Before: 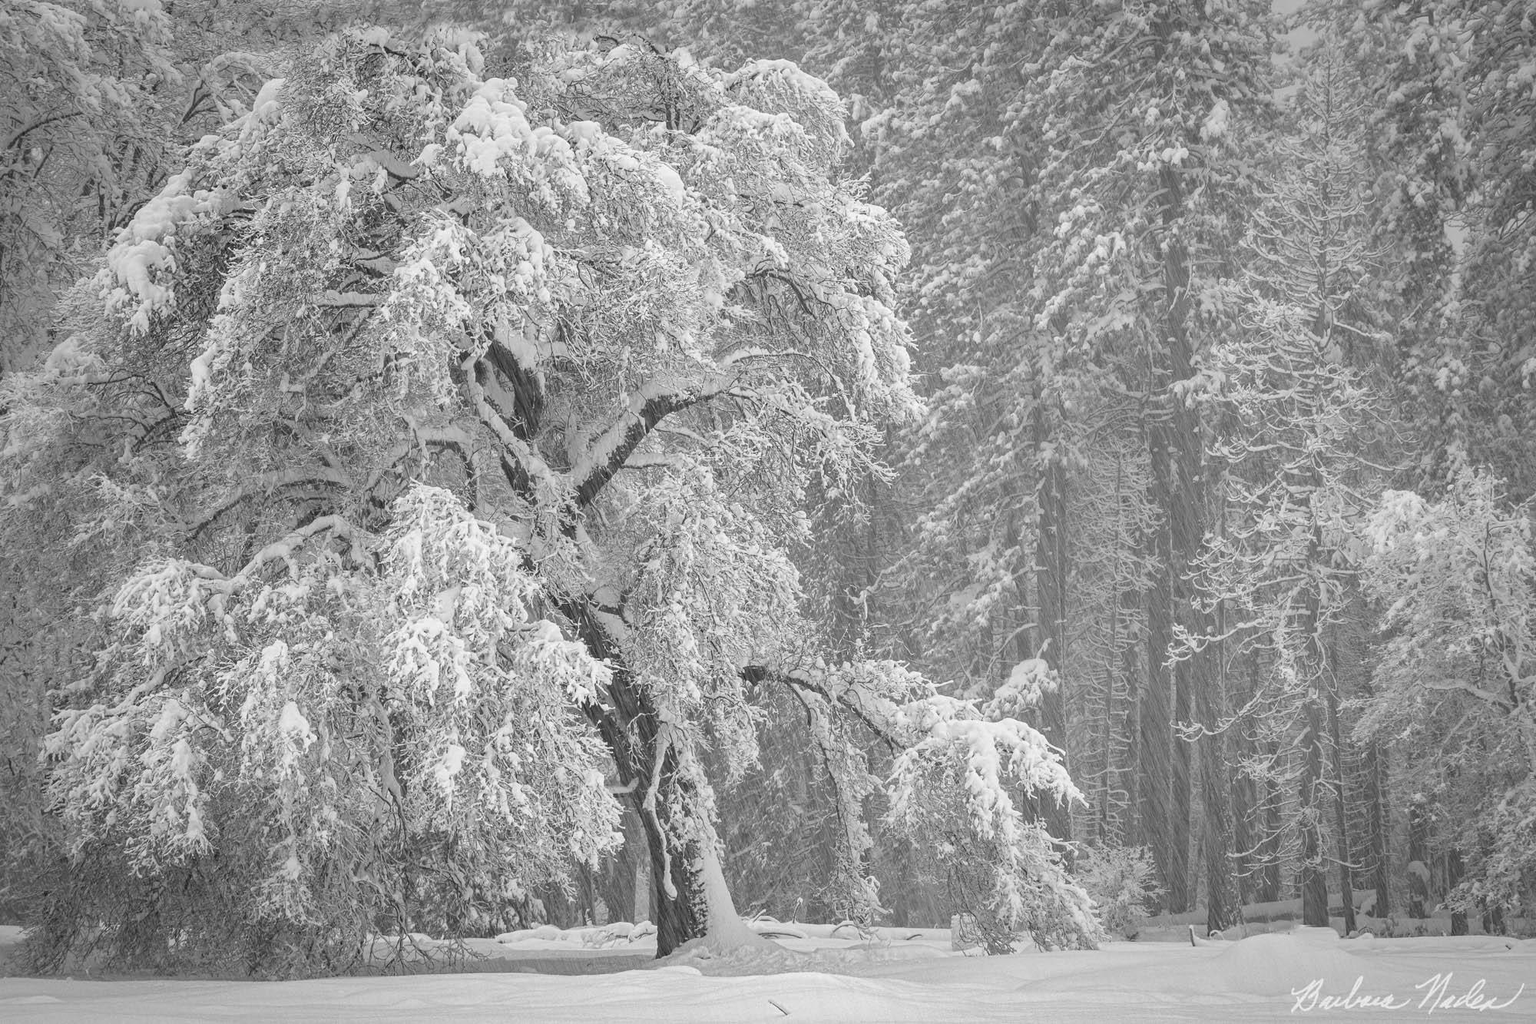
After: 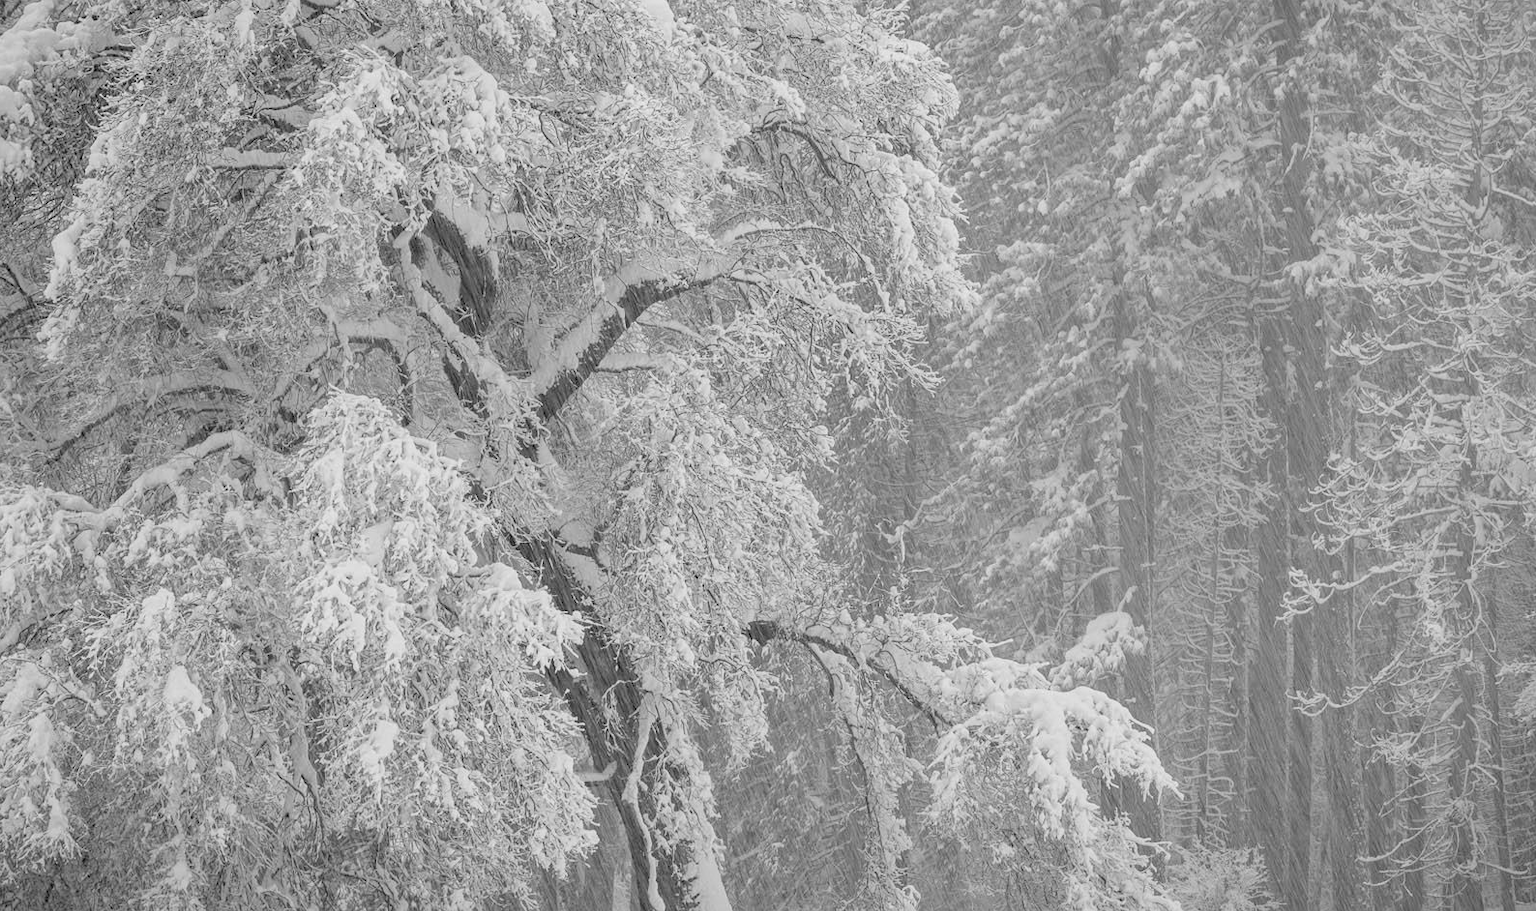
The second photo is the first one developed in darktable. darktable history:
color zones: curves: ch1 [(0, 0.708) (0.088, 0.648) (0.245, 0.187) (0.429, 0.326) (0.571, 0.498) (0.714, 0.5) (0.857, 0.5) (1, 0.708)]
rgb levels: preserve colors sum RGB, levels [[0.038, 0.433, 0.934], [0, 0.5, 1], [0, 0.5, 1]]
crop: left 9.712%, top 16.928%, right 10.845%, bottom 12.332%
